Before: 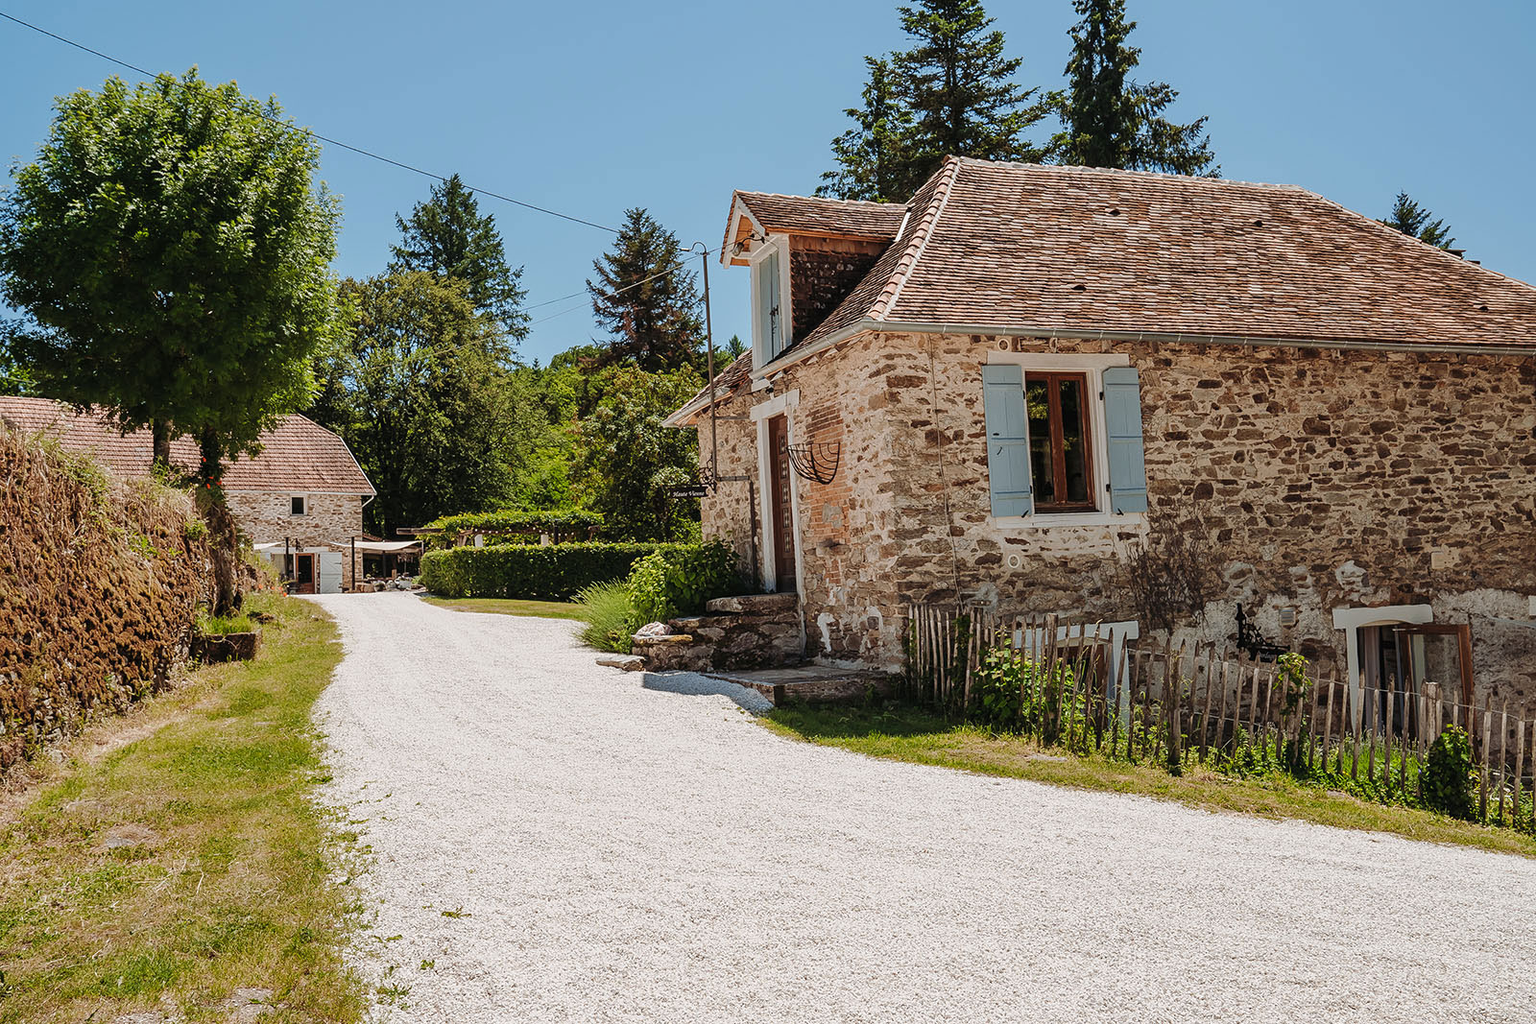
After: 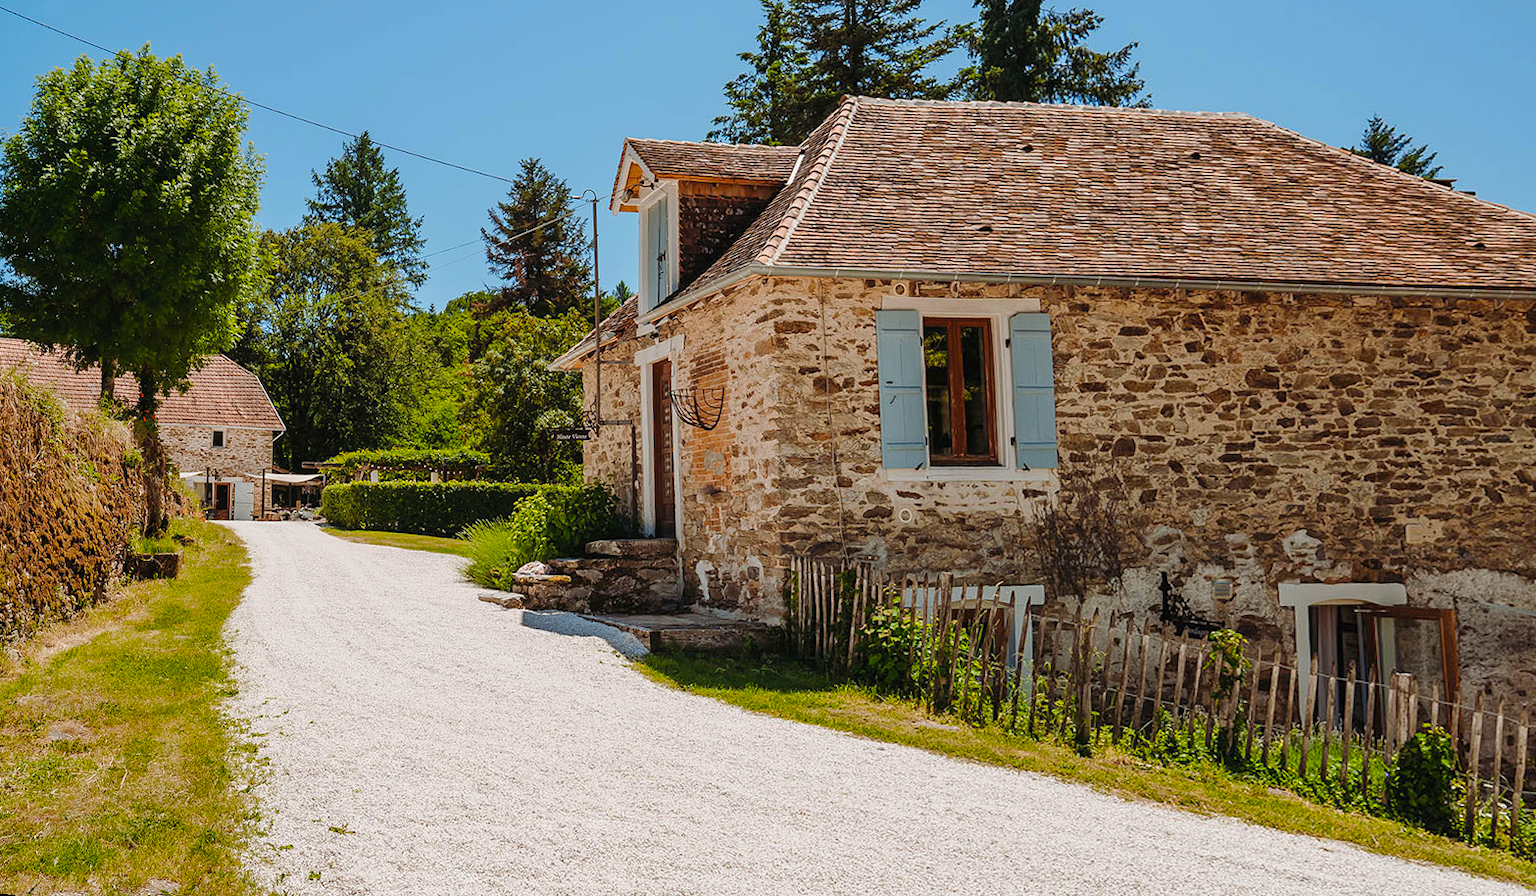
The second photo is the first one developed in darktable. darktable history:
color balance rgb: perceptual saturation grading › global saturation 25%, global vibrance 20%
rotate and perspective: rotation 1.69°, lens shift (vertical) -0.023, lens shift (horizontal) -0.291, crop left 0.025, crop right 0.988, crop top 0.092, crop bottom 0.842
